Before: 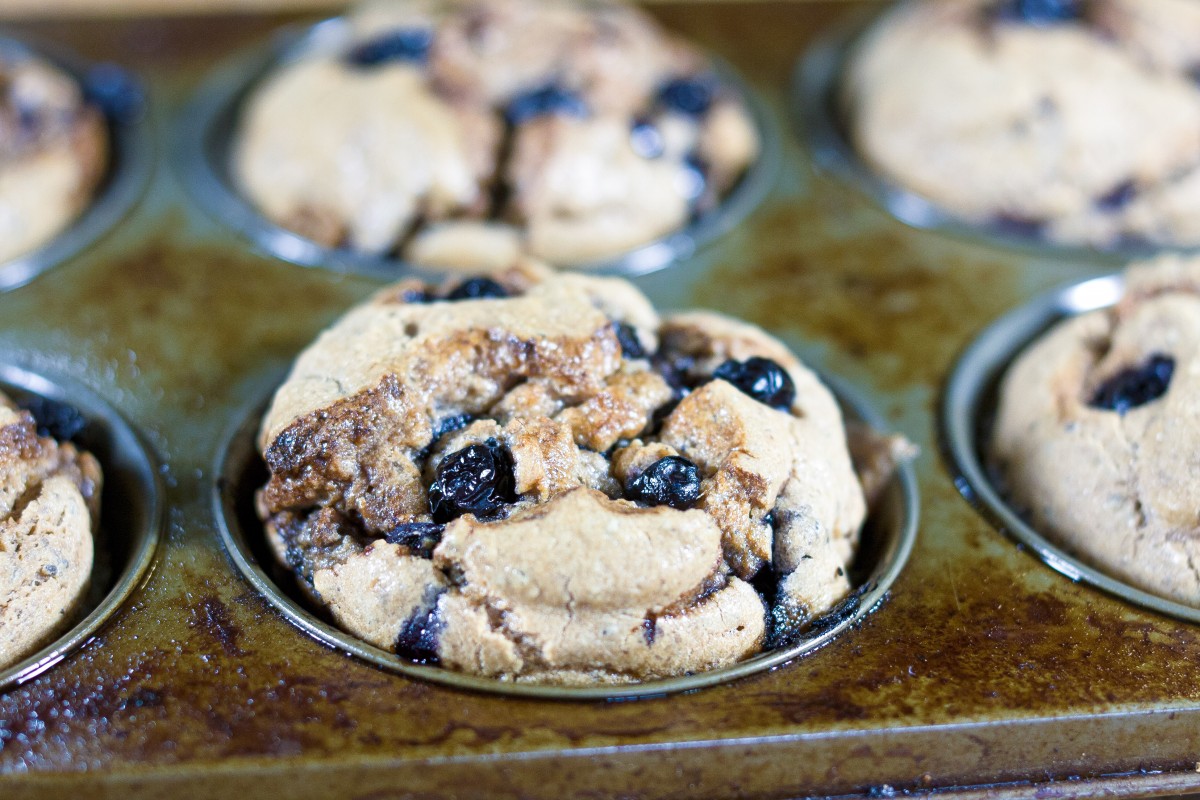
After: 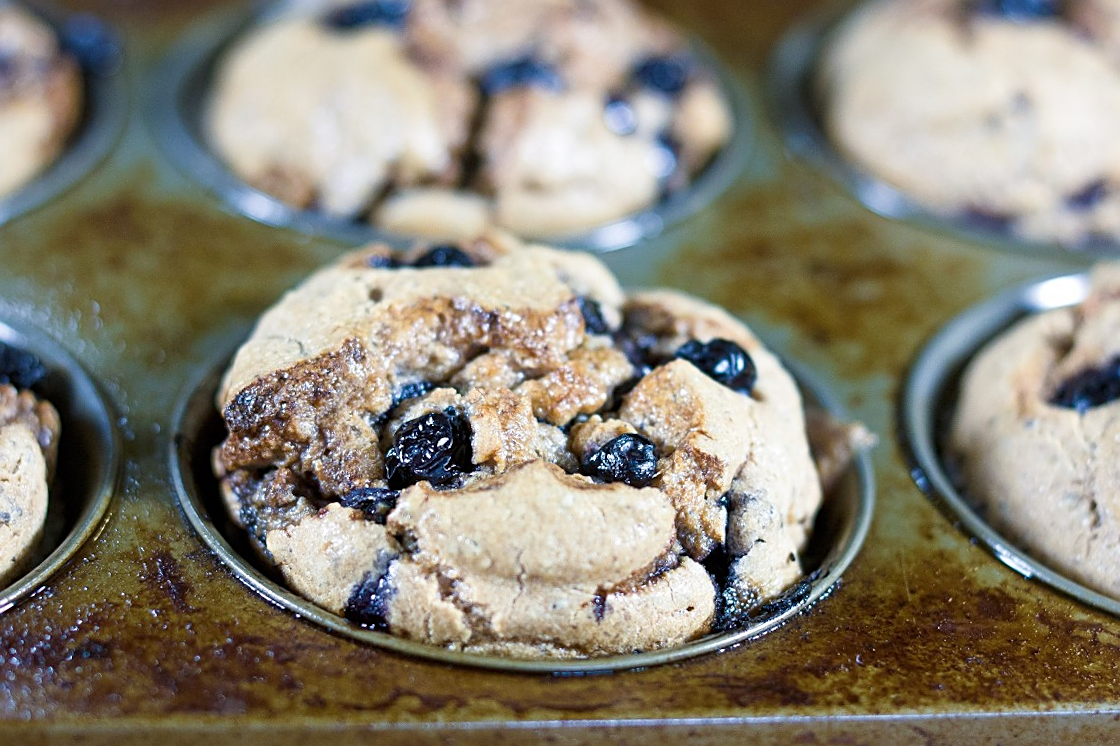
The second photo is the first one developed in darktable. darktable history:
crop and rotate: angle -2.77°
sharpen: on, module defaults
